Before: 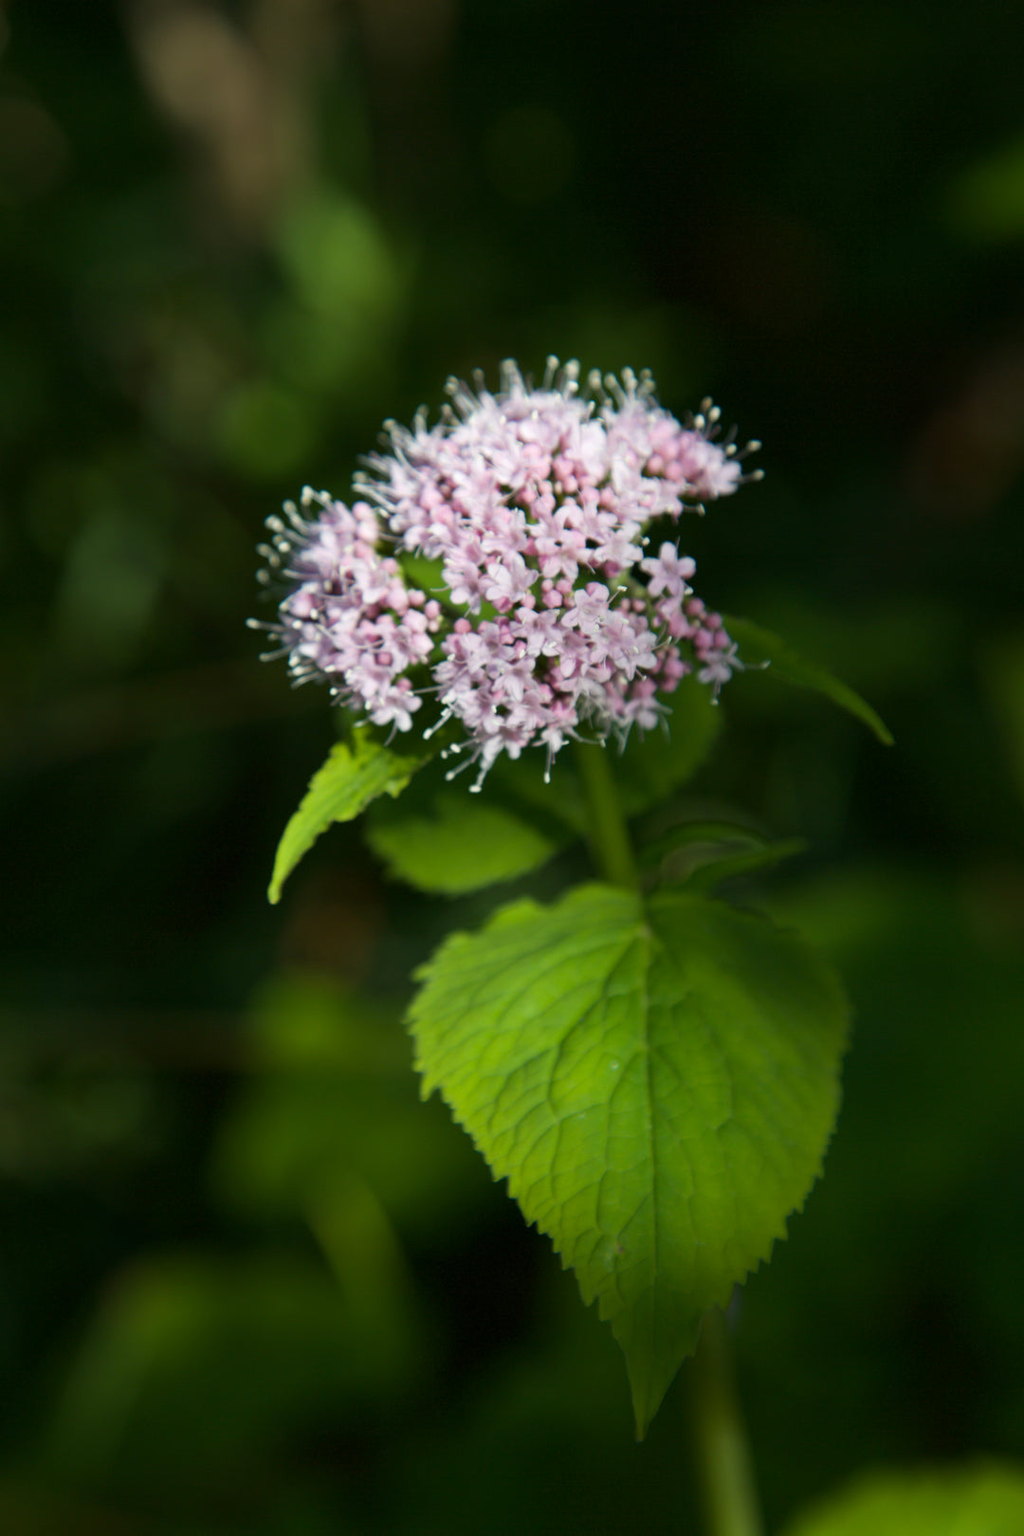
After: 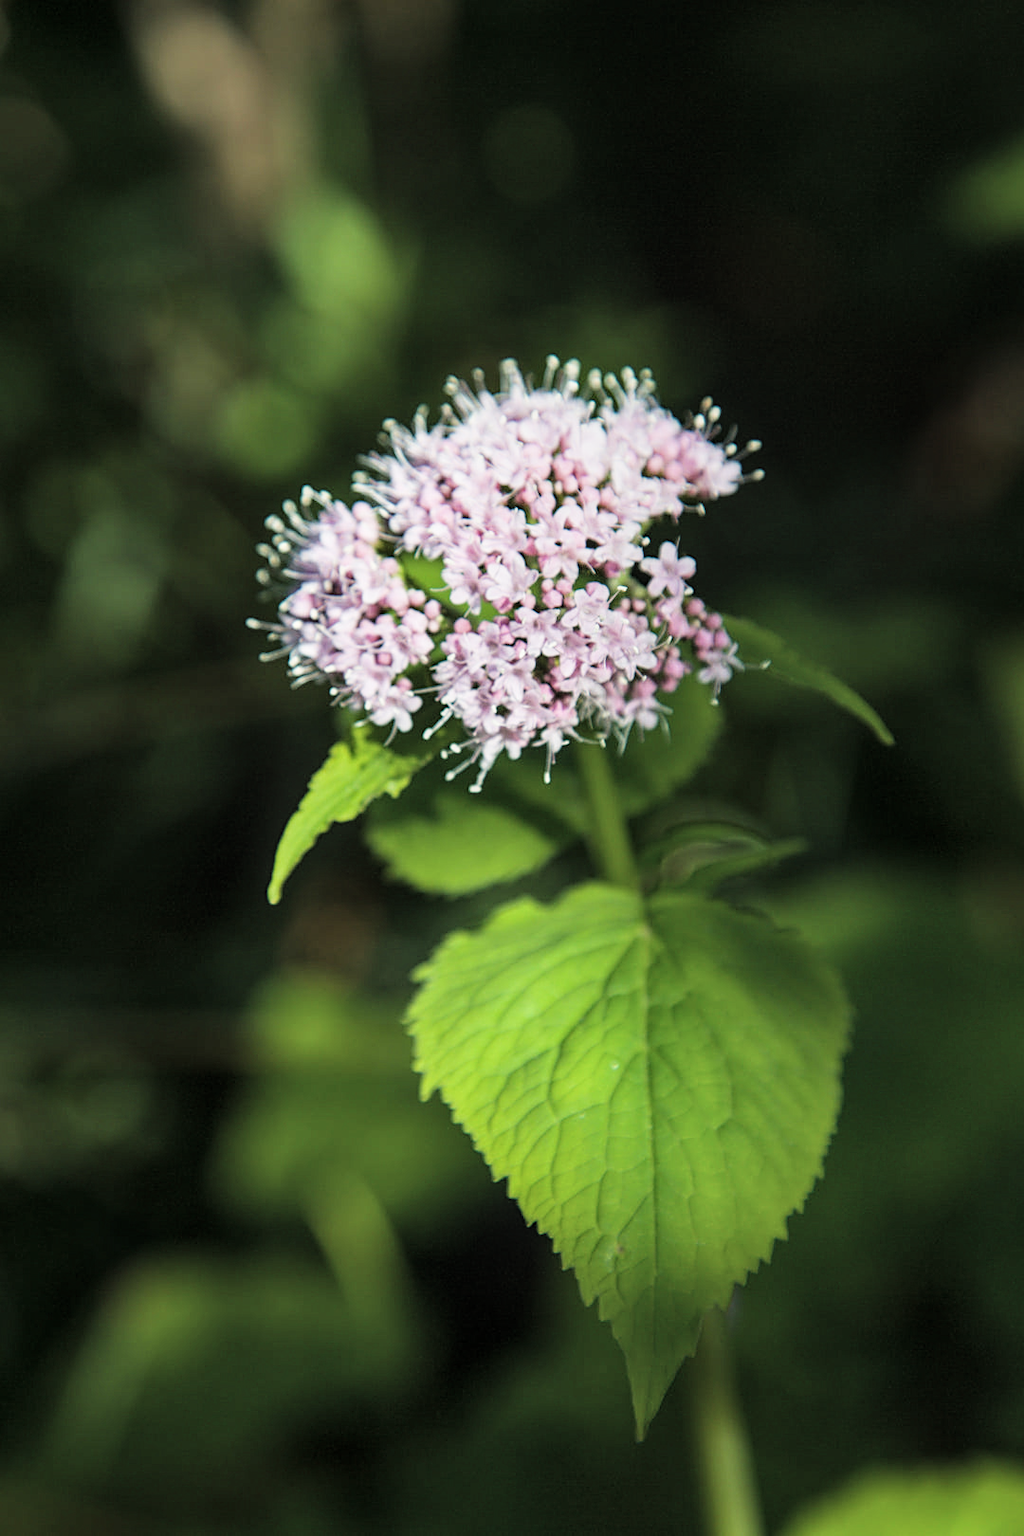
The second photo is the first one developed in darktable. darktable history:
filmic rgb: black relative exposure -5 EV, white relative exposure 3.5 EV, hardness 3.19, contrast 1.2, highlights saturation mix -30%
exposure: black level correction -0.002, exposure 0.708 EV, compensate exposure bias true, compensate highlight preservation false
color balance: lift [1.007, 1, 1, 1], gamma [1.097, 1, 1, 1]
local contrast: on, module defaults
sharpen: on, module defaults
